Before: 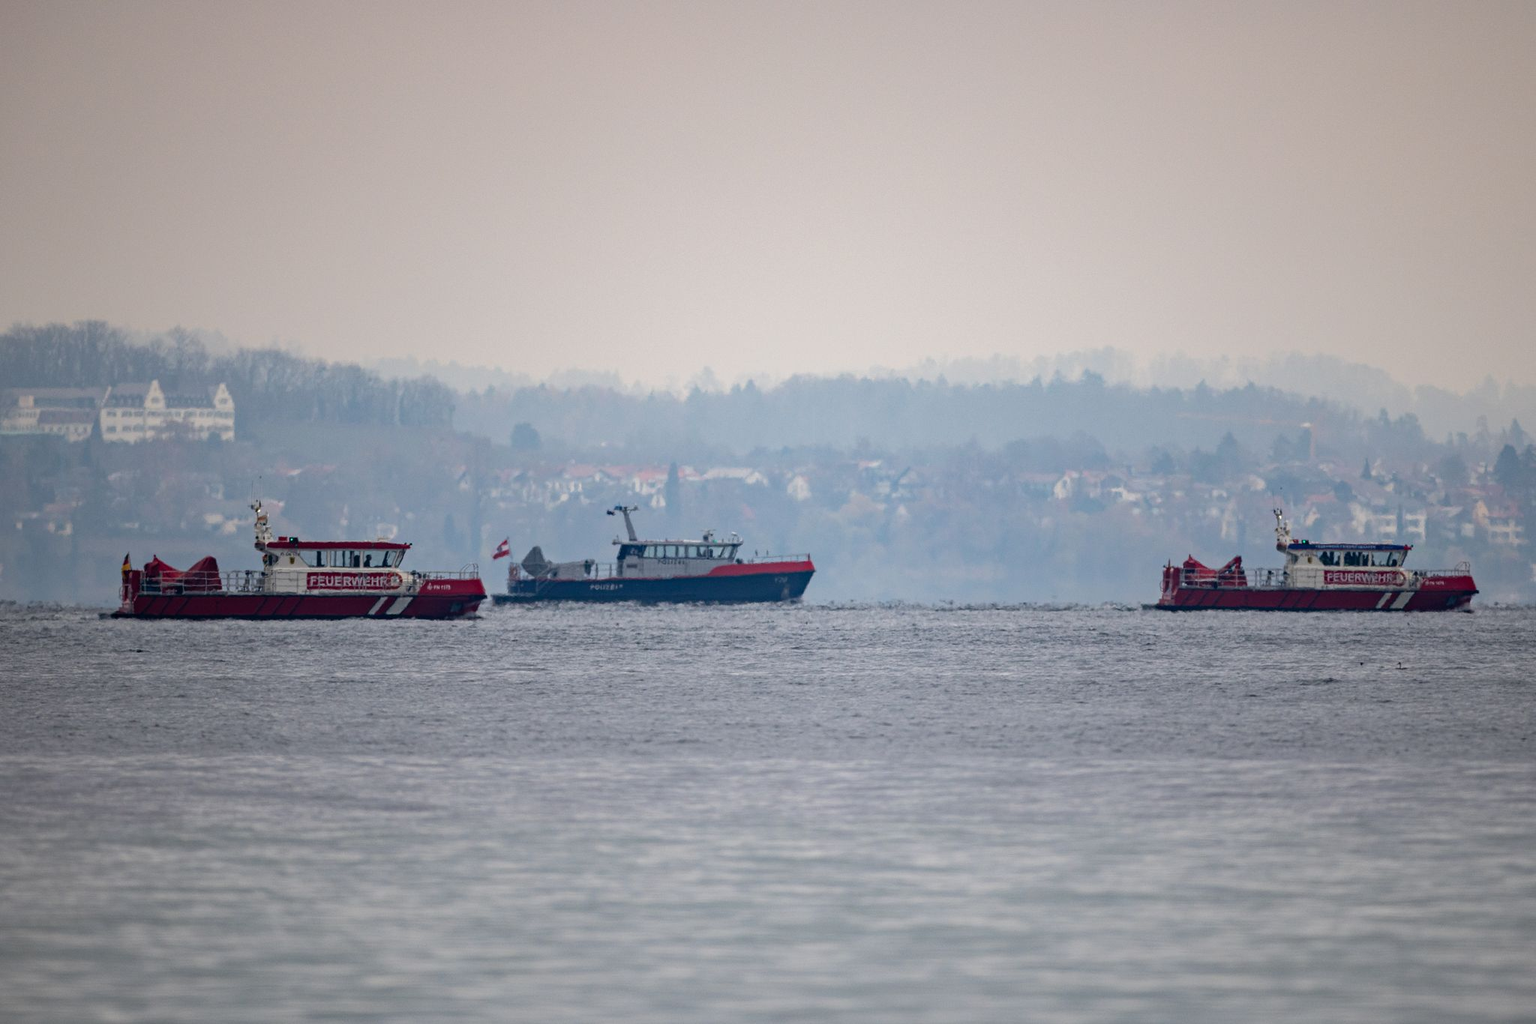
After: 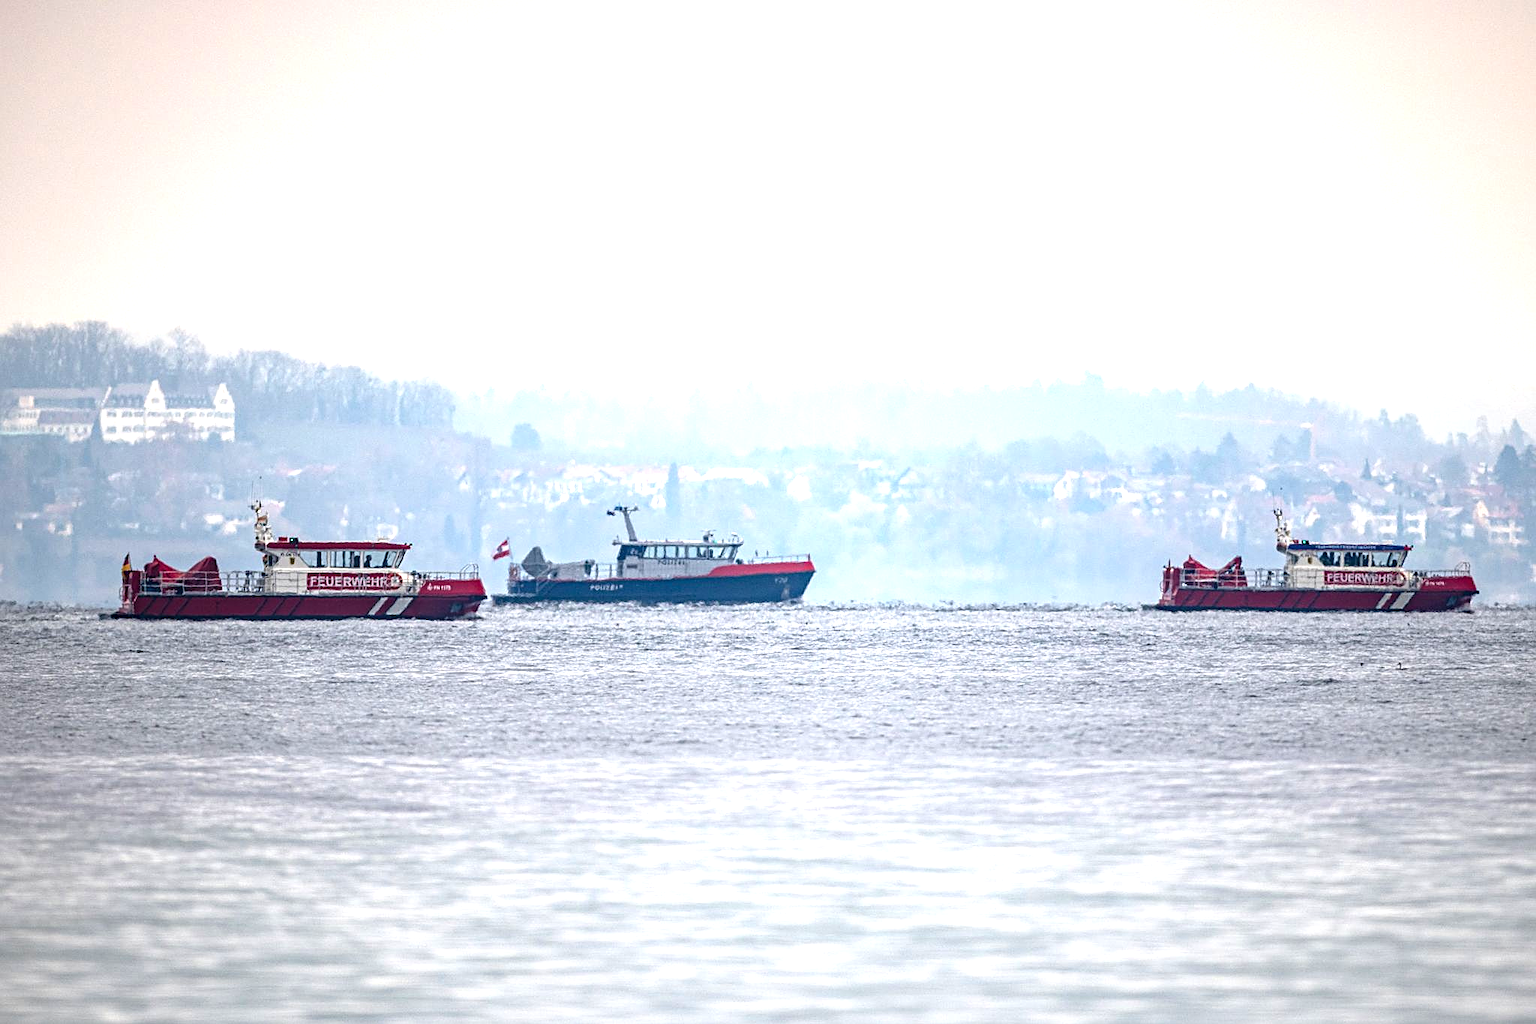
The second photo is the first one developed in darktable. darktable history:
local contrast: on, module defaults
sharpen: on, module defaults
exposure: black level correction 0, exposure 1.39 EV, compensate exposure bias true, compensate highlight preservation false
